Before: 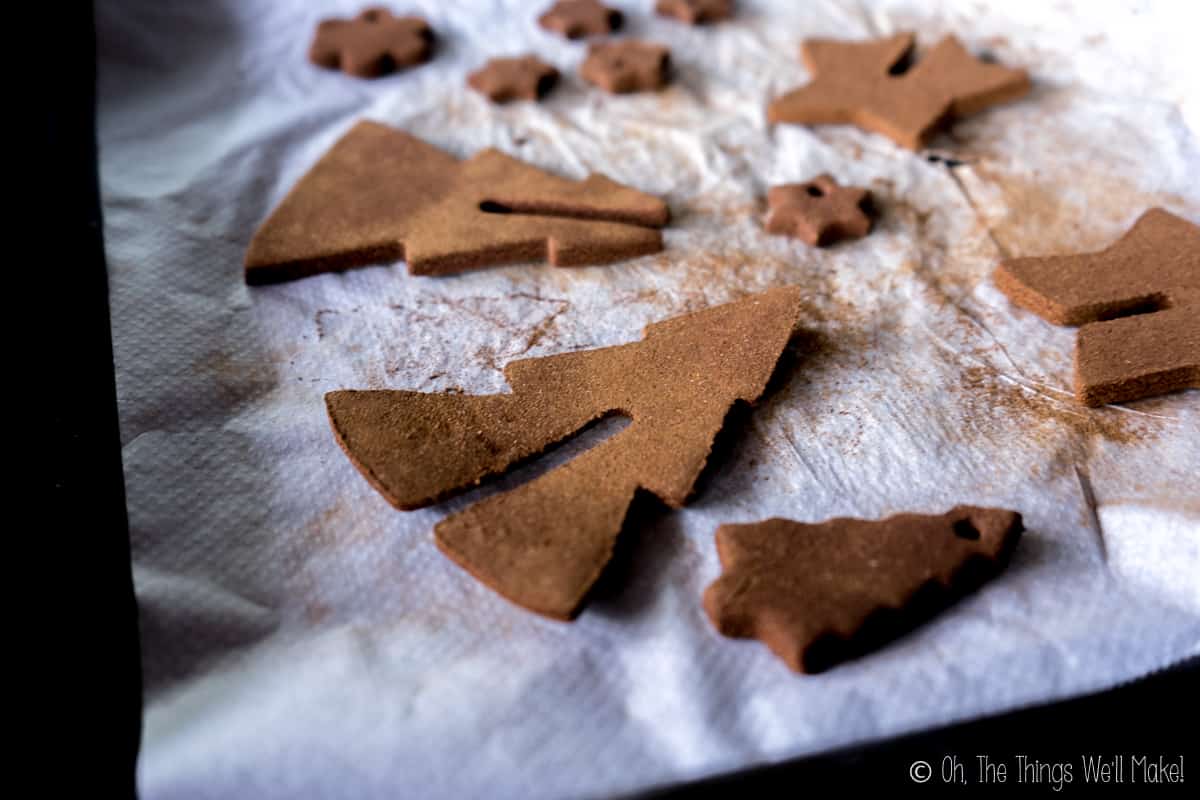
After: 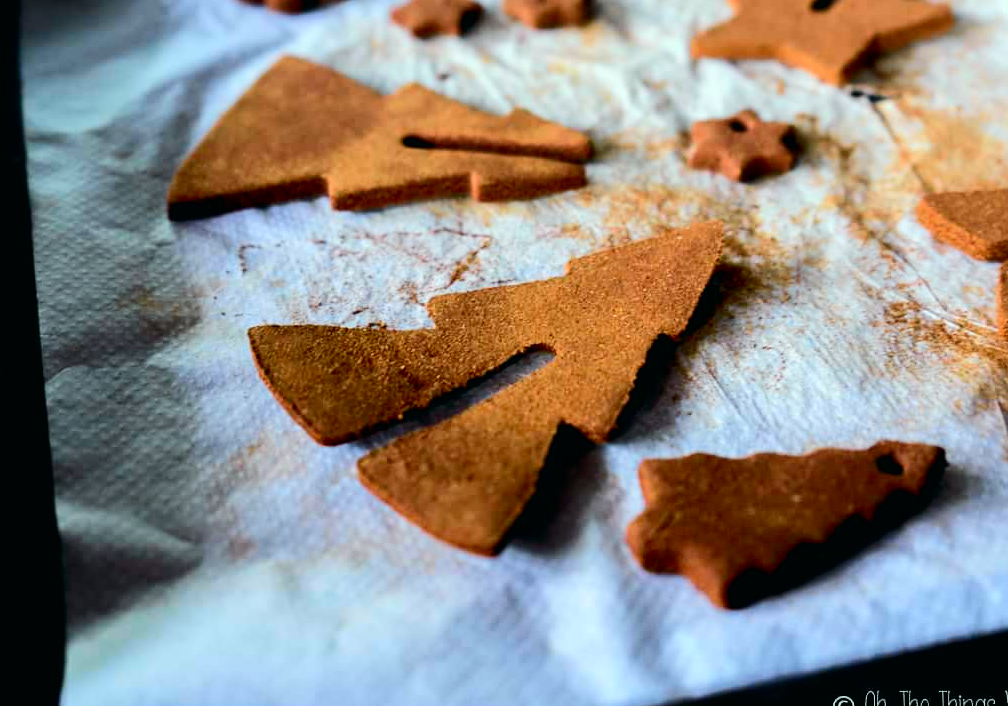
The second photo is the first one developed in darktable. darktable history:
crop: left 6.446%, top 8.188%, right 9.538%, bottom 3.548%
color correction: highlights a* -7.33, highlights b* 1.26, shadows a* -3.55, saturation 1.4
tone curve: curves: ch0 [(0, 0) (0.051, 0.03) (0.096, 0.071) (0.251, 0.234) (0.461, 0.515) (0.605, 0.692) (0.761, 0.824) (0.881, 0.907) (1, 0.984)]; ch1 [(0, 0) (0.1, 0.038) (0.318, 0.243) (0.399, 0.351) (0.478, 0.469) (0.499, 0.499) (0.534, 0.541) (0.567, 0.592) (0.601, 0.629) (0.666, 0.7) (1, 1)]; ch2 [(0, 0) (0.453, 0.45) (0.479, 0.483) (0.504, 0.499) (0.52, 0.519) (0.541, 0.559) (0.601, 0.622) (0.824, 0.815) (1, 1)], color space Lab, independent channels, preserve colors none
